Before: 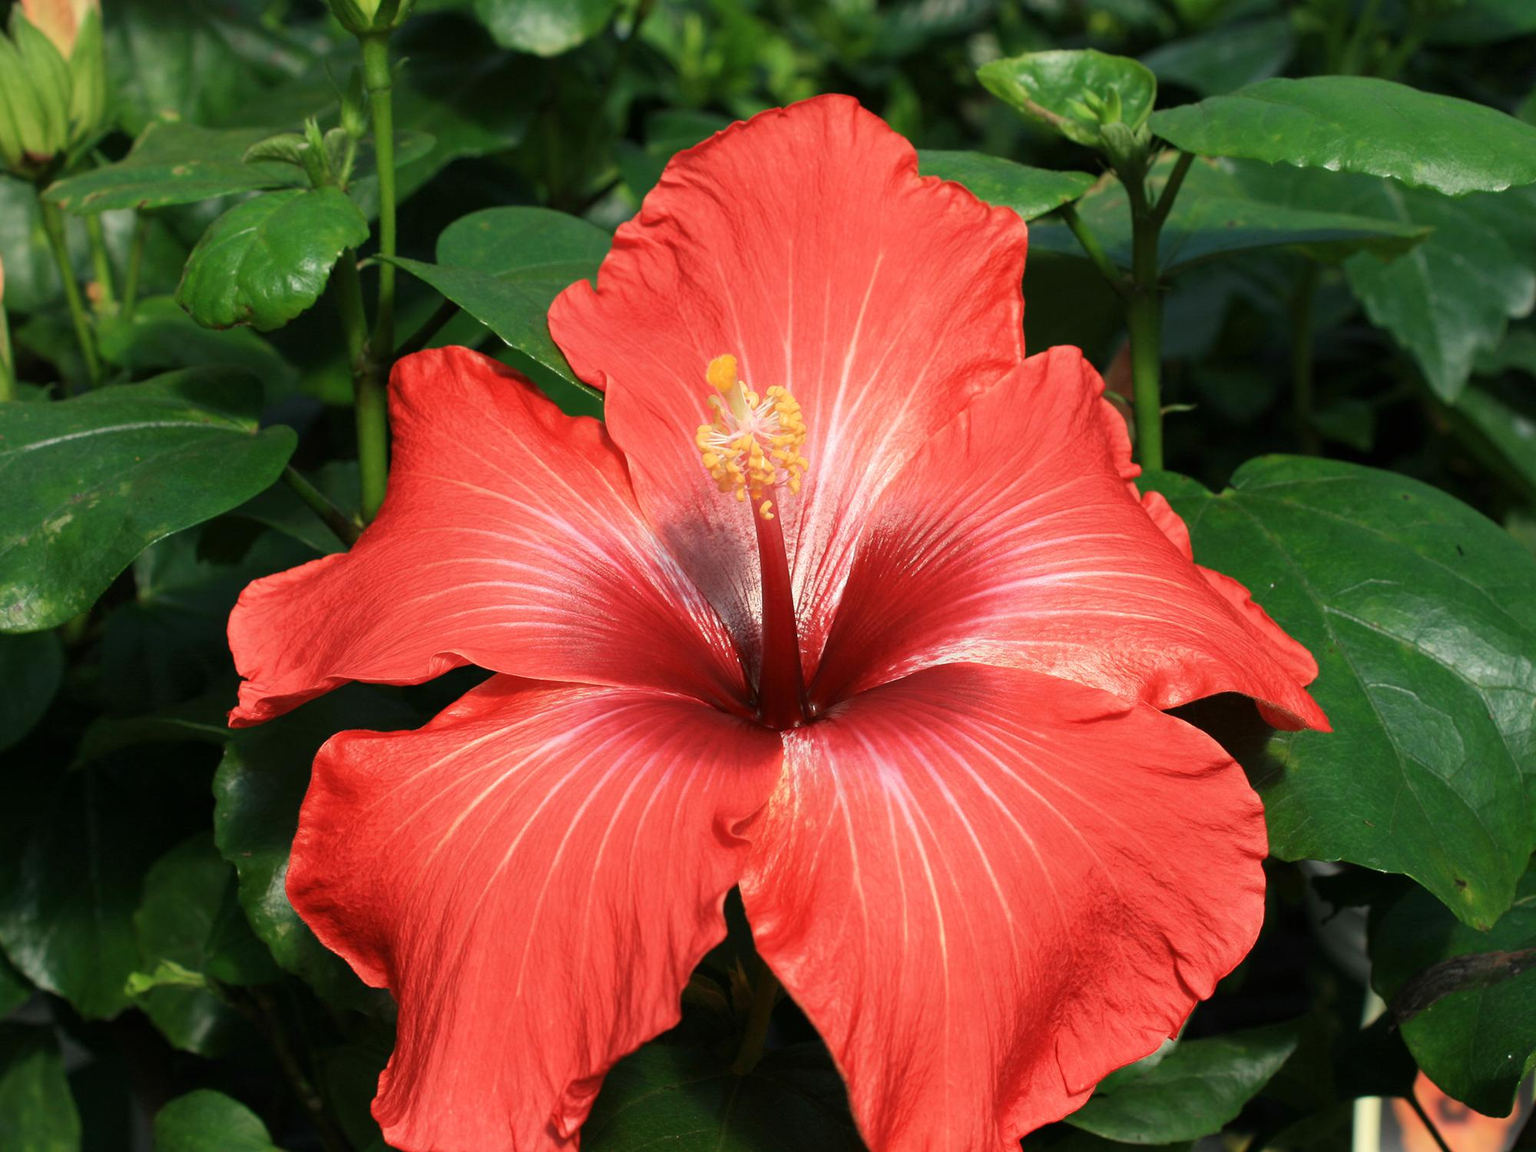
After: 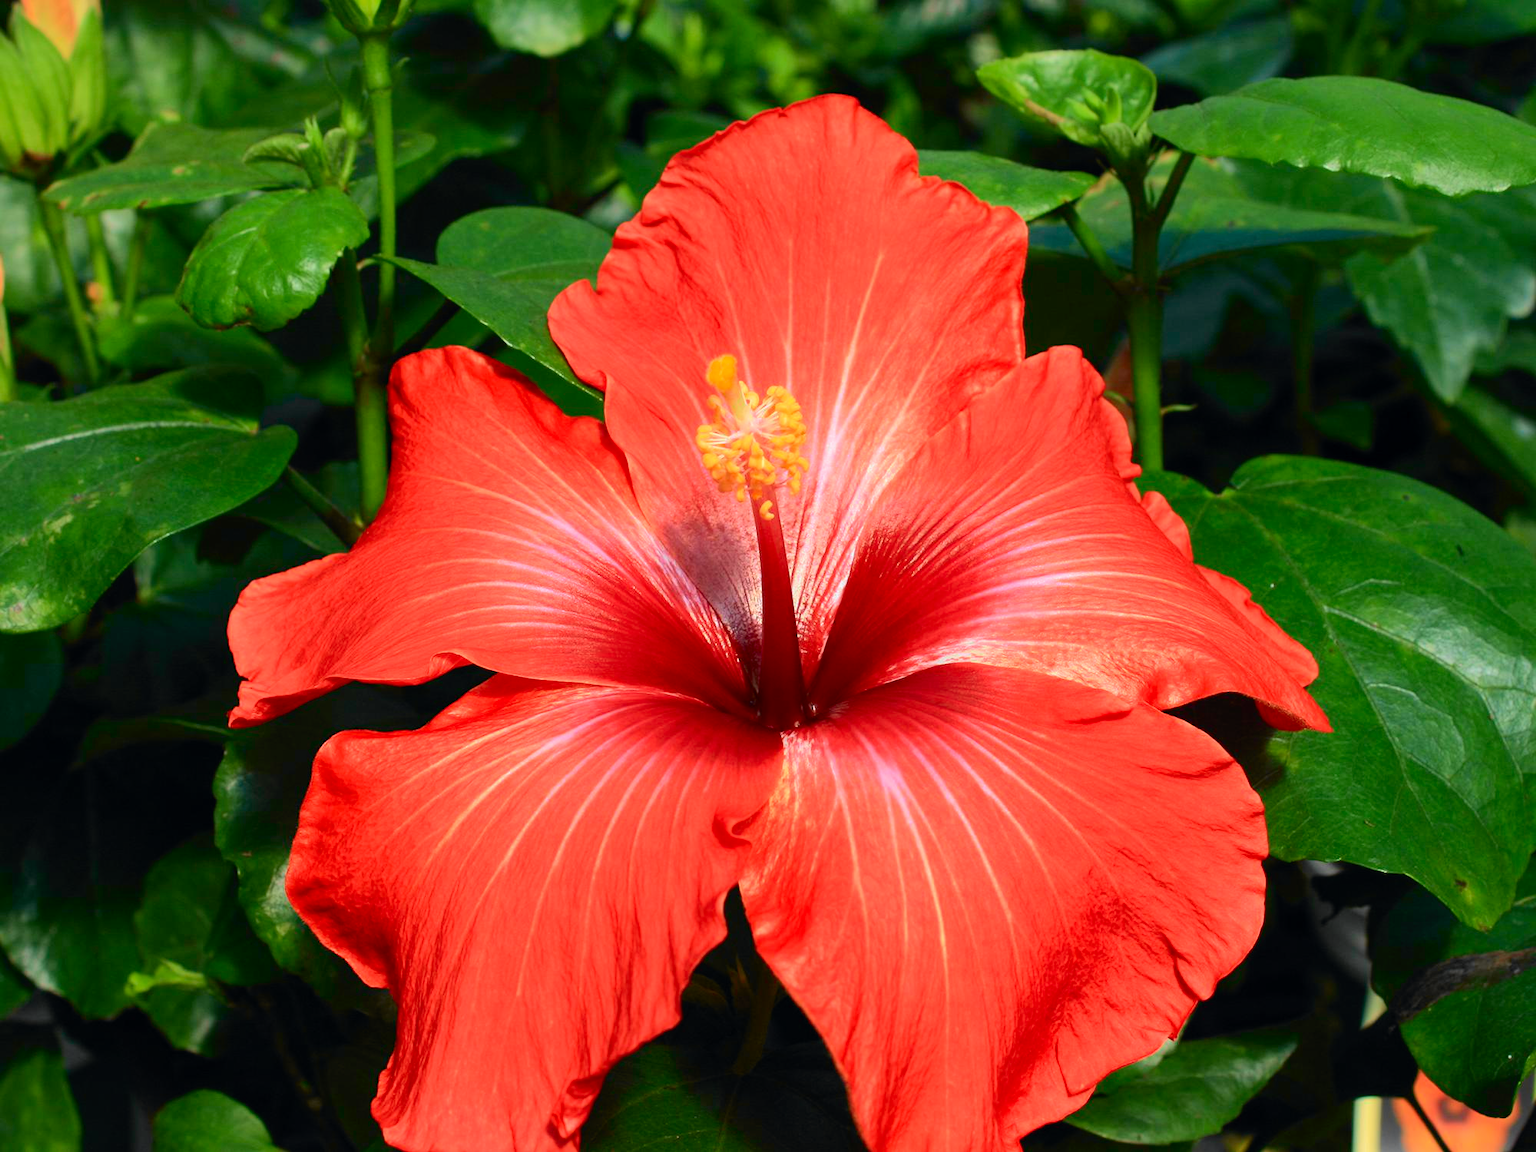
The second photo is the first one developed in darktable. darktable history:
tone curve: curves: ch0 [(0, 0) (0.071, 0.047) (0.266, 0.26) (0.491, 0.552) (0.753, 0.818) (1, 0.983)]; ch1 [(0, 0) (0.346, 0.307) (0.408, 0.369) (0.463, 0.443) (0.482, 0.493) (0.502, 0.5) (0.517, 0.518) (0.546, 0.576) (0.588, 0.643) (0.651, 0.709) (1, 1)]; ch2 [(0, 0) (0.346, 0.34) (0.434, 0.46) (0.485, 0.494) (0.5, 0.494) (0.517, 0.503) (0.535, 0.545) (0.583, 0.634) (0.625, 0.686) (1, 1)], color space Lab, independent channels, preserve colors none
shadows and highlights: shadows 30
